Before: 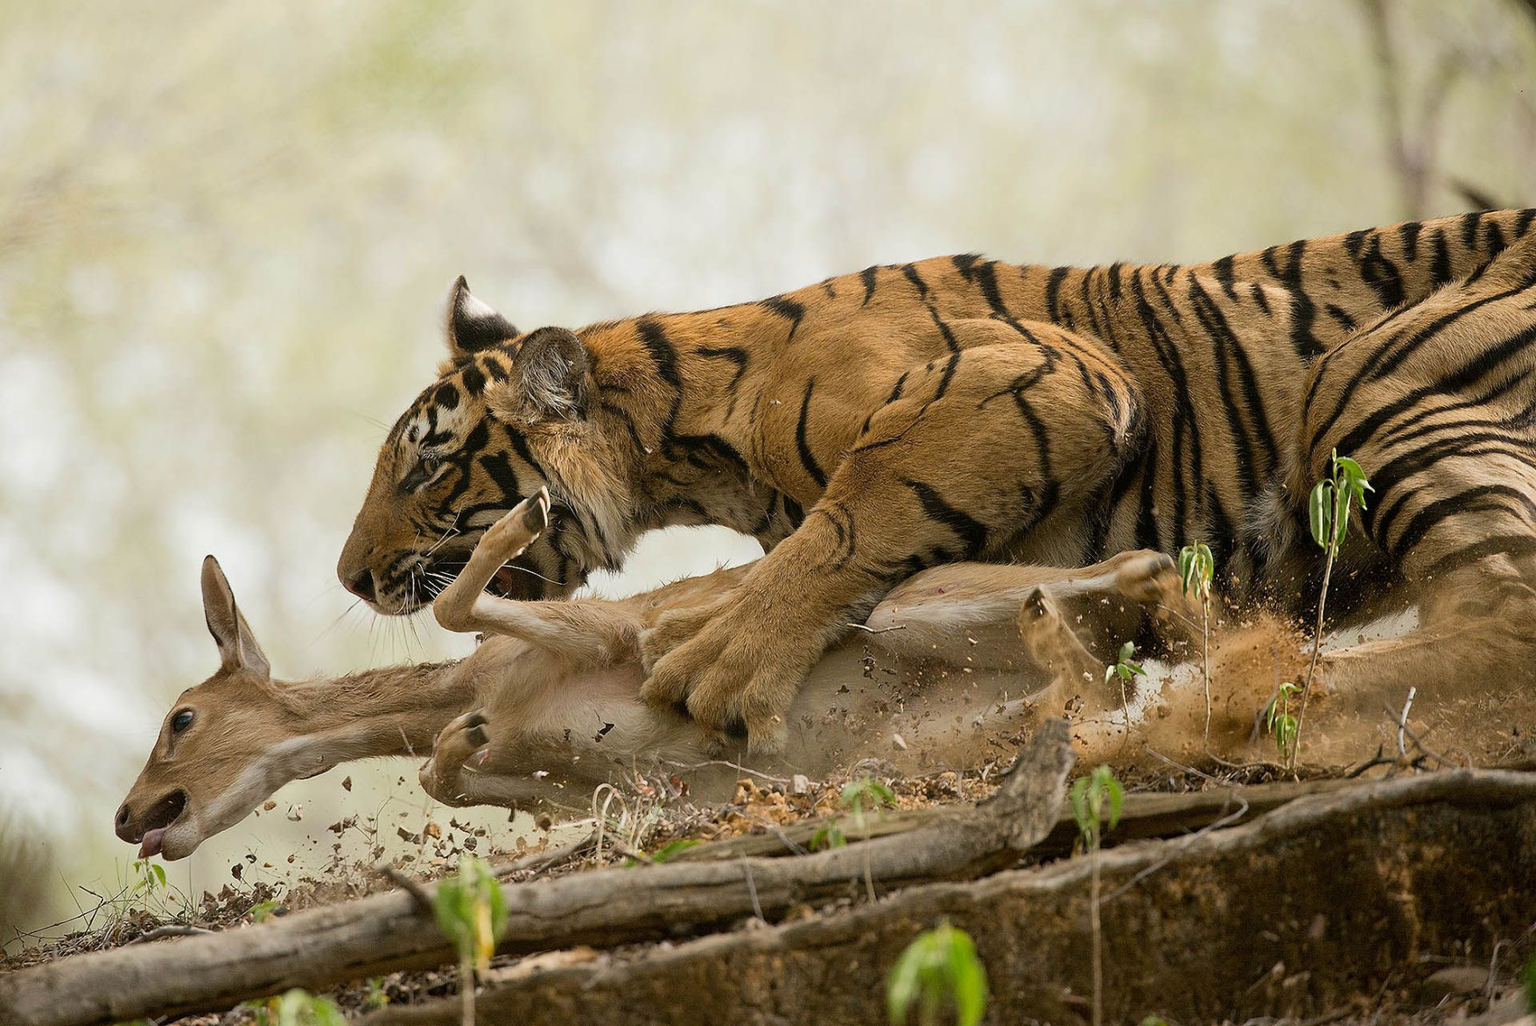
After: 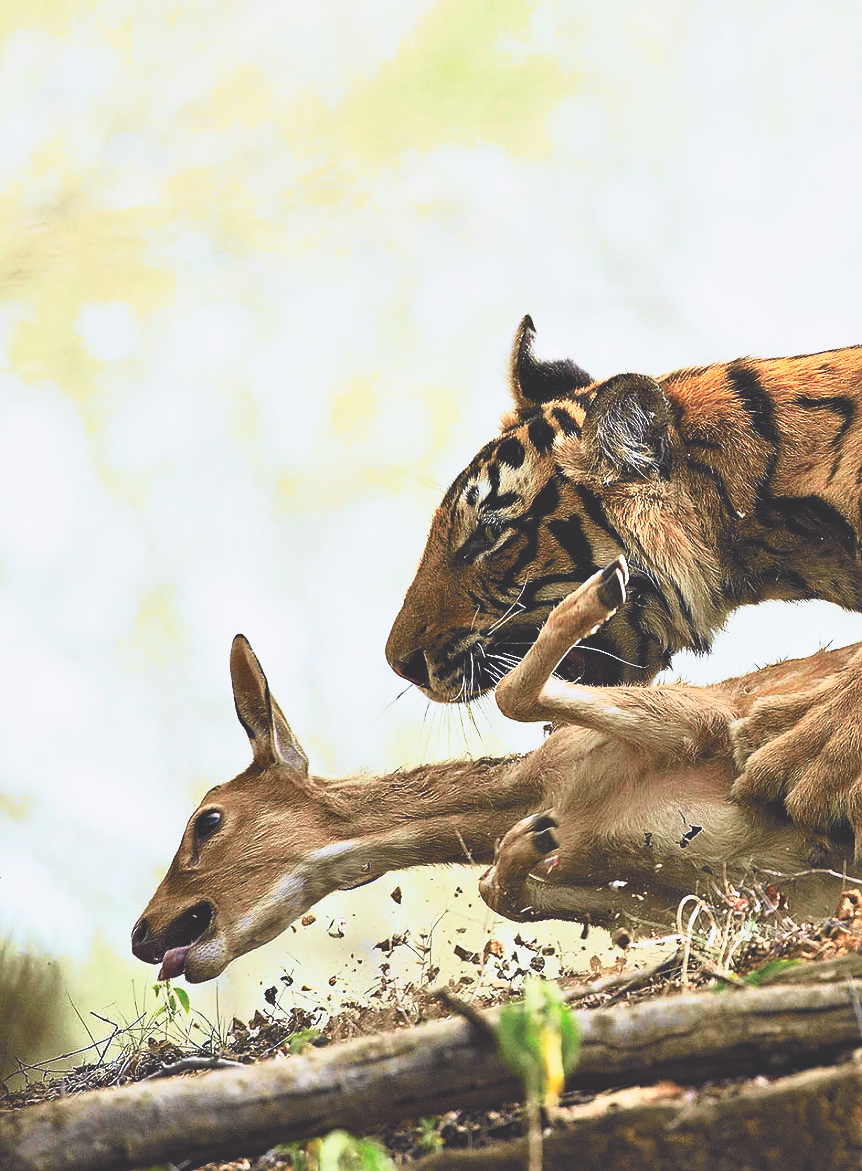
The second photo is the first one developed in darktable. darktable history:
base curve: curves: ch0 [(0, 0.036) (0.007, 0.037) (0.604, 0.887) (1, 1)], preserve colors none
crop and rotate: left 0%, top 0%, right 50.845%
sharpen: radius 1, threshold 1
color calibration: illuminant custom, x 0.368, y 0.373, temperature 4330.32 K
shadows and highlights: shadows 37.27, highlights -28.18, soften with gaussian
haze removal: compatibility mode true, adaptive false
color balance: output saturation 110%
tone curve: curves: ch0 [(0, 0) (0.105, 0.068) (0.195, 0.162) (0.283, 0.283) (0.384, 0.404) (0.485, 0.531) (0.638, 0.681) (0.795, 0.879) (1, 0.977)]; ch1 [(0, 0) (0.161, 0.092) (0.35, 0.33) (0.379, 0.401) (0.456, 0.469) (0.498, 0.503) (0.531, 0.537) (0.596, 0.621) (0.635, 0.671) (1, 1)]; ch2 [(0, 0) (0.371, 0.362) (0.437, 0.437) (0.483, 0.484) (0.53, 0.515) (0.56, 0.58) (0.622, 0.606) (1, 1)], color space Lab, independent channels, preserve colors none
